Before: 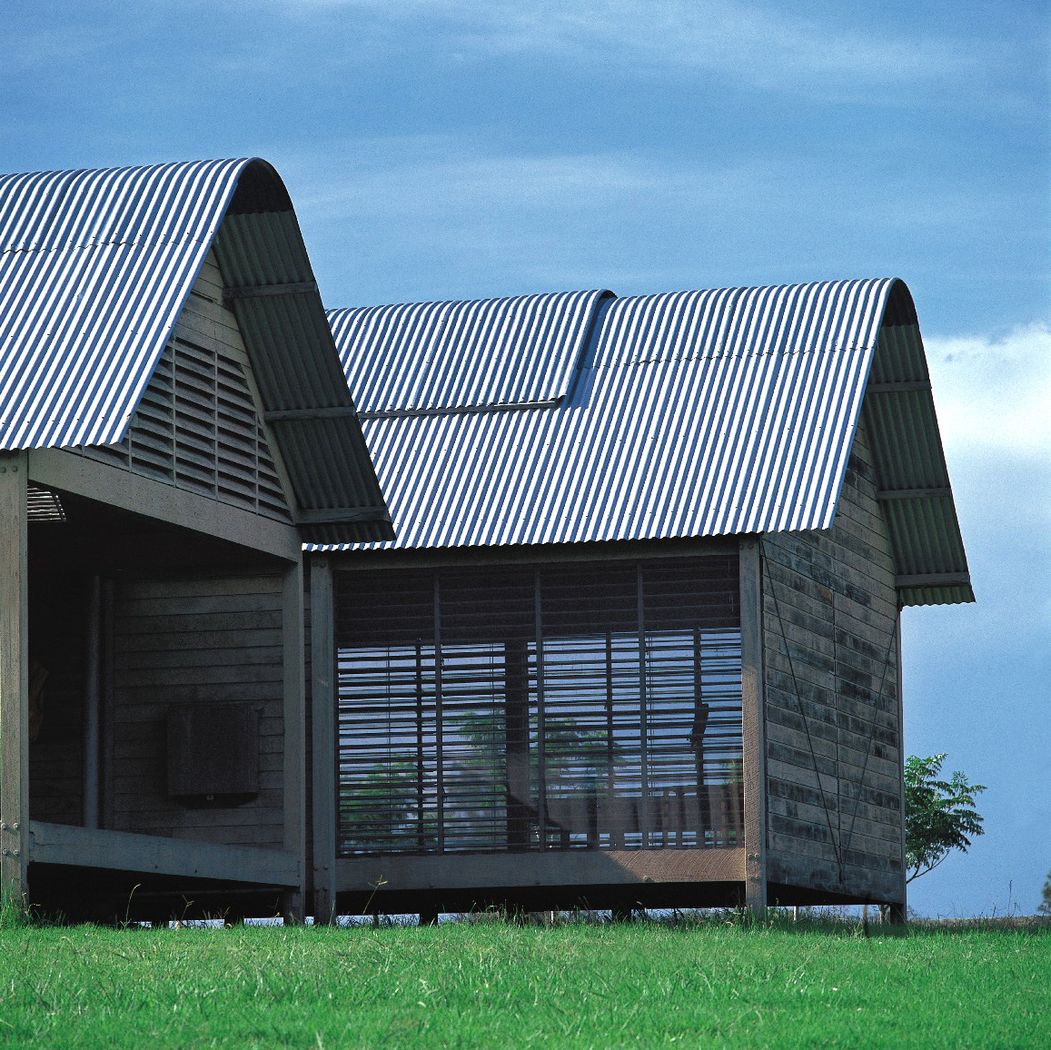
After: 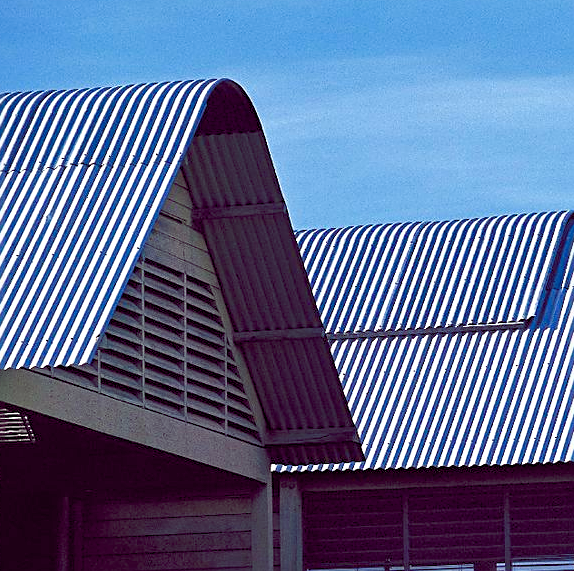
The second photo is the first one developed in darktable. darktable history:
crop and rotate: left 3.024%, top 7.663%, right 42.342%, bottom 37.908%
color balance rgb: shadows lift › chroma 1.023%, shadows lift › hue 216.73°, global offset › chroma 0.277%, global offset › hue 318.98°, perceptual saturation grading › global saturation 20%, perceptual saturation grading › highlights -24.819%, perceptual saturation grading › shadows 49.795%, global vibrance 30.249%
sharpen: on, module defaults
